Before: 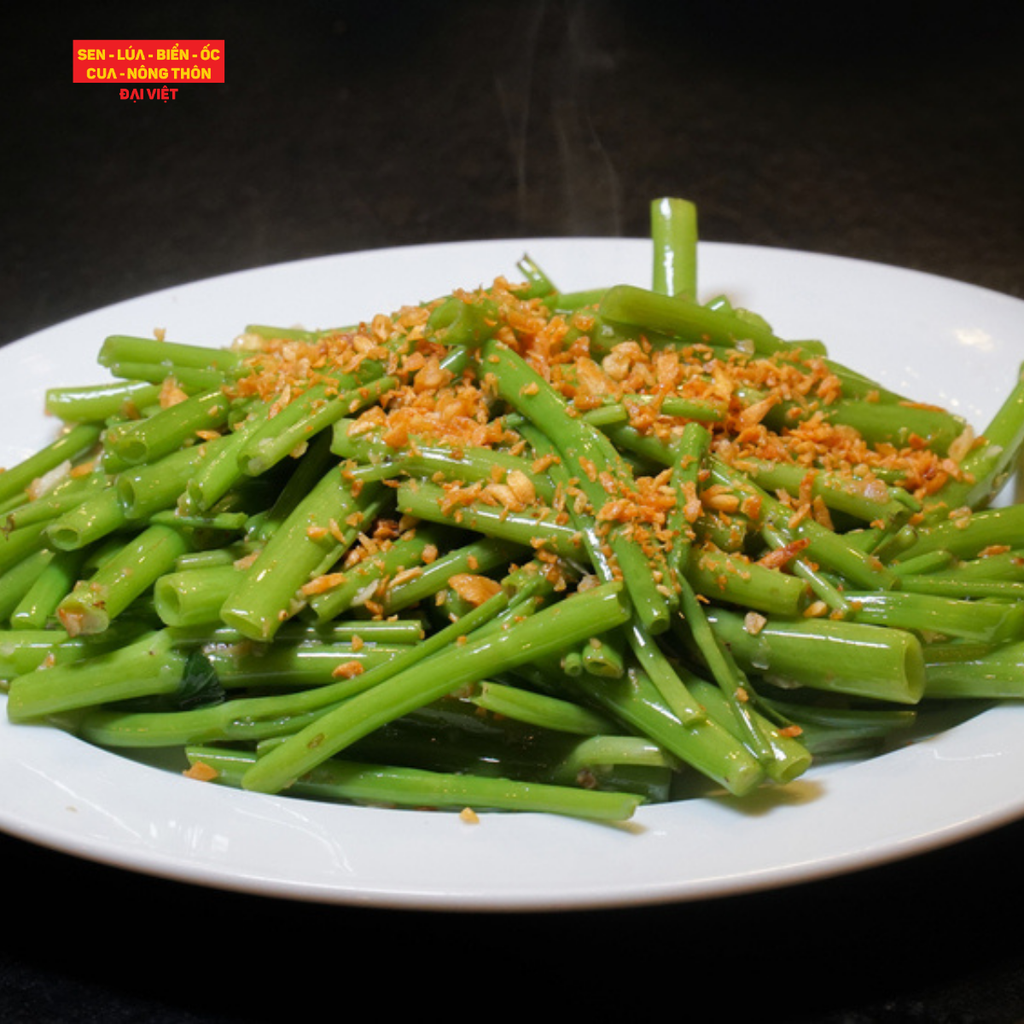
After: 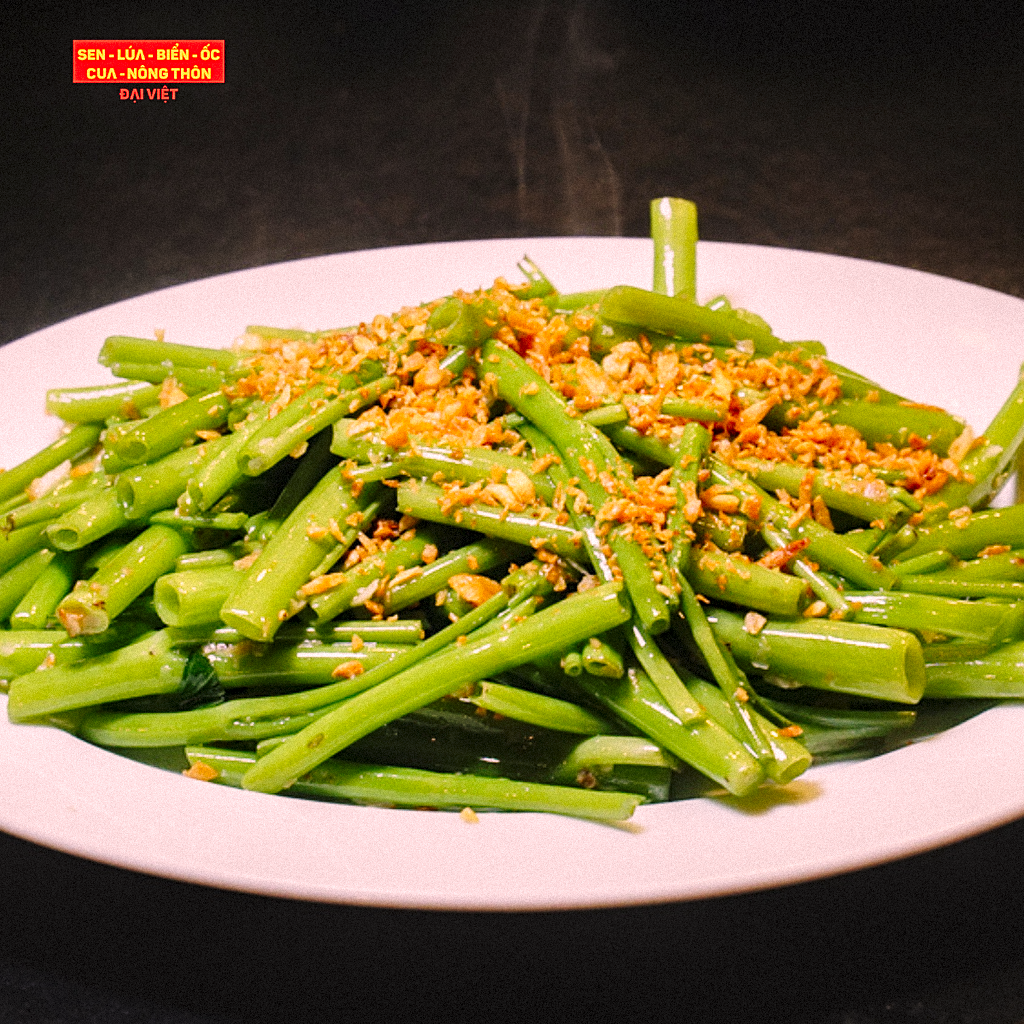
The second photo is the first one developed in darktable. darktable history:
grain: mid-tones bias 0%
sharpen: on, module defaults
color correction: highlights a* 14.52, highlights b* 4.84
base curve: curves: ch0 [(0, 0) (0.028, 0.03) (0.121, 0.232) (0.46, 0.748) (0.859, 0.968) (1, 1)], preserve colors none
local contrast: on, module defaults
